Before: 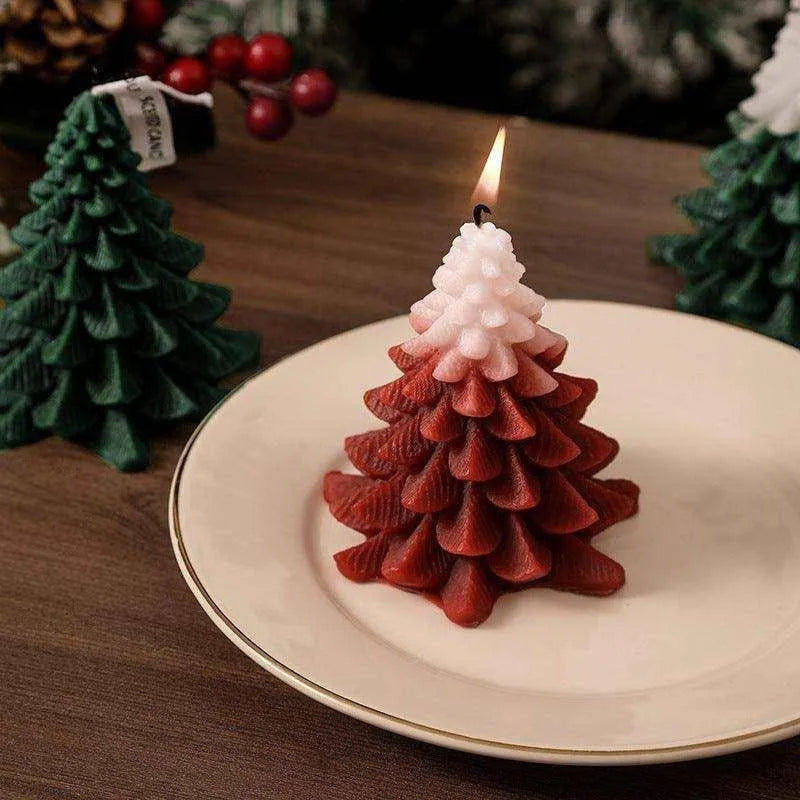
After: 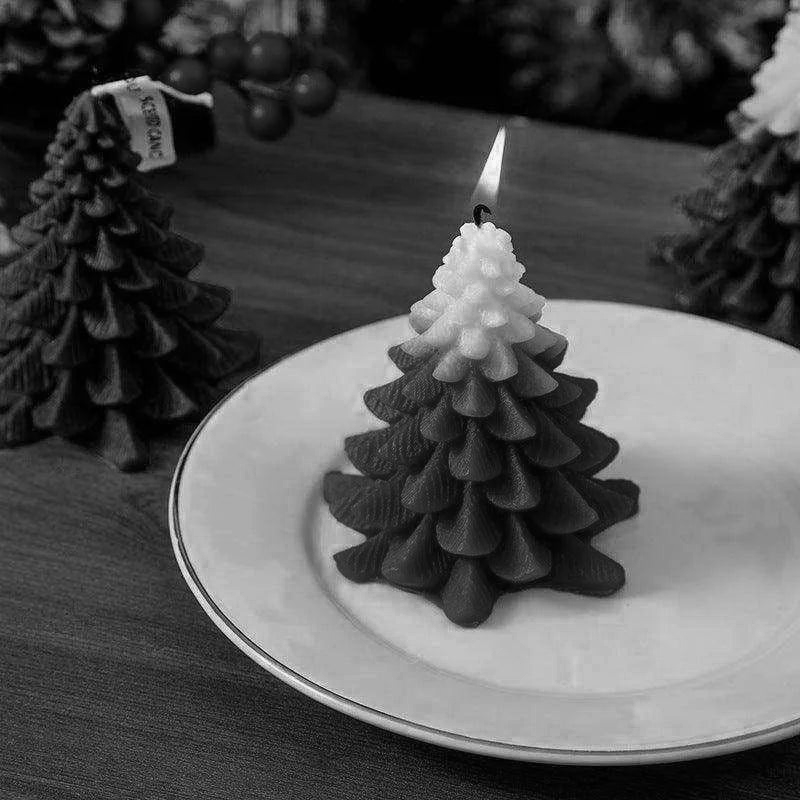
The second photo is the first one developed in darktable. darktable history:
color zones: curves: ch0 [(0.035, 0.242) (0.25, 0.5) (0.384, 0.214) (0.488, 0.255) (0.75, 0.5)]; ch1 [(0.063, 0.379) (0.25, 0.5) (0.354, 0.201) (0.489, 0.085) (0.729, 0.271)]; ch2 [(0.25, 0.5) (0.38, 0.517) (0.442, 0.51) (0.735, 0.456)]
monochrome: on, module defaults
white balance: emerald 1
